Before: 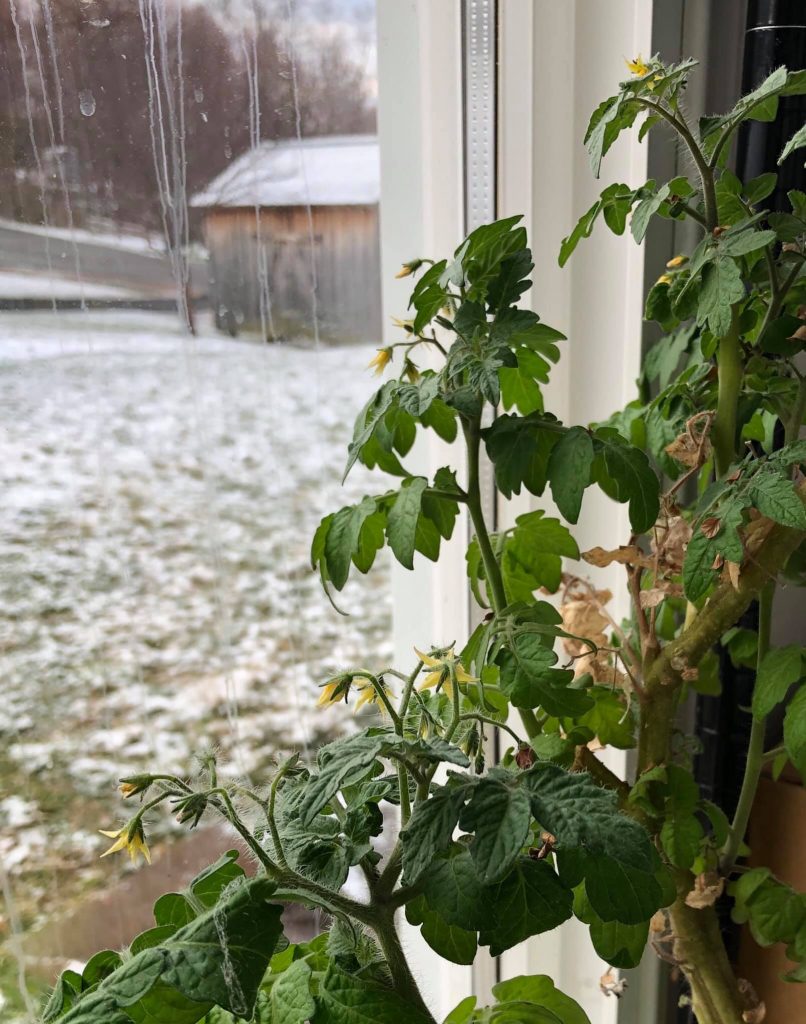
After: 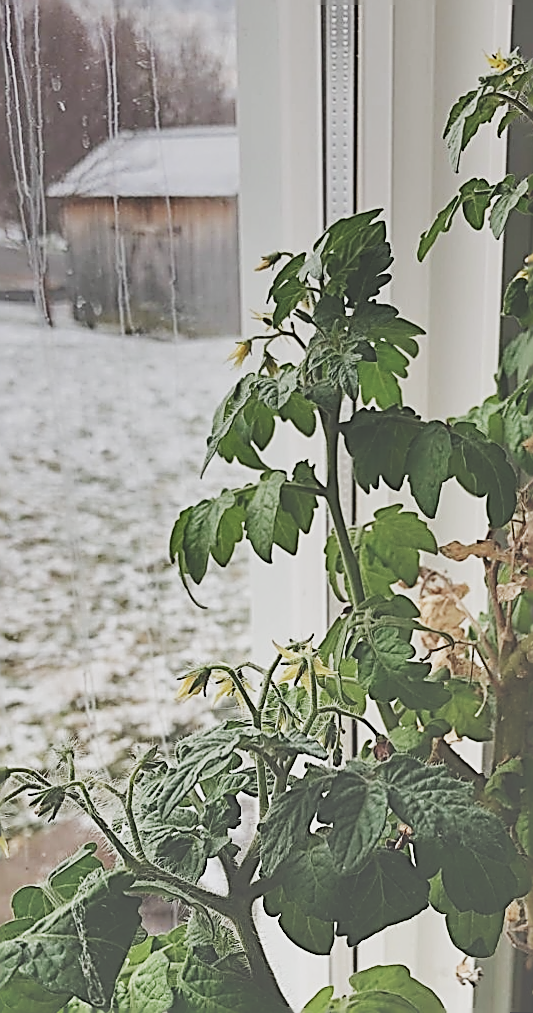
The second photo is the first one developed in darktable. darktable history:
sharpen: amount 2
shadows and highlights: low approximation 0.01, soften with gaussian
crop and rotate: left 17.732%, right 15.423%
exposure: black level correction -0.071, exposure 0.5 EV, compensate highlight preservation false
rotate and perspective: rotation 0.174°, lens shift (vertical) 0.013, lens shift (horizontal) 0.019, shear 0.001, automatic cropping original format, crop left 0.007, crop right 0.991, crop top 0.016, crop bottom 0.997
graduated density: on, module defaults
sigmoid: skew -0.2, preserve hue 0%, red attenuation 0.1, red rotation 0.035, green attenuation 0.1, green rotation -0.017, blue attenuation 0.15, blue rotation -0.052, base primaries Rec2020
